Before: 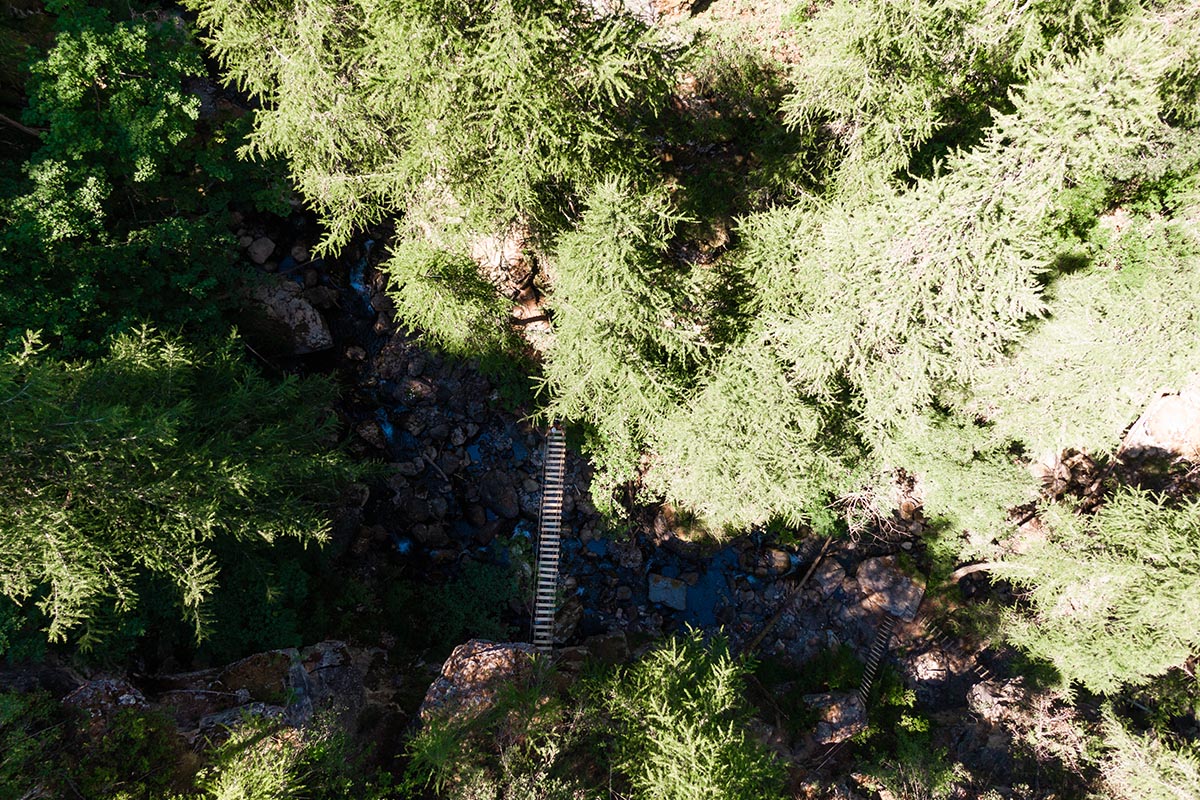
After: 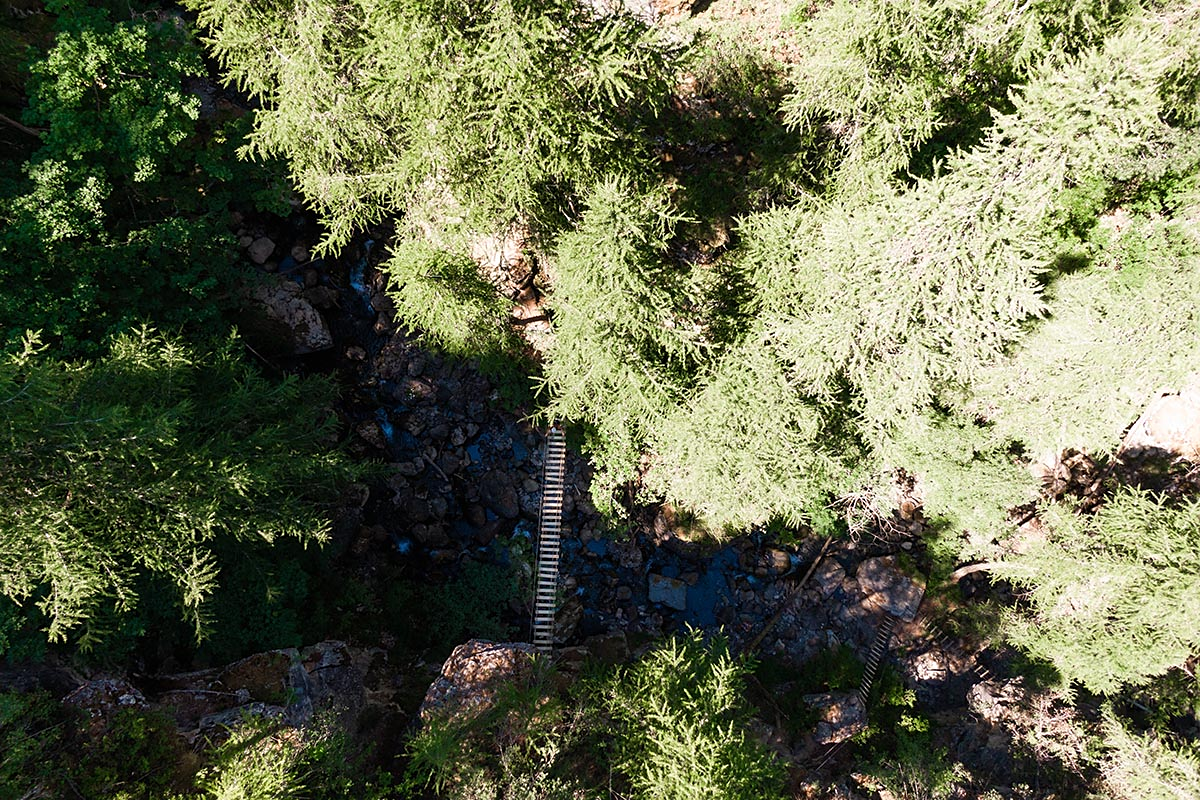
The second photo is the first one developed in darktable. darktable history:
sharpen: amount 0.2
exposure: compensate highlight preservation false
